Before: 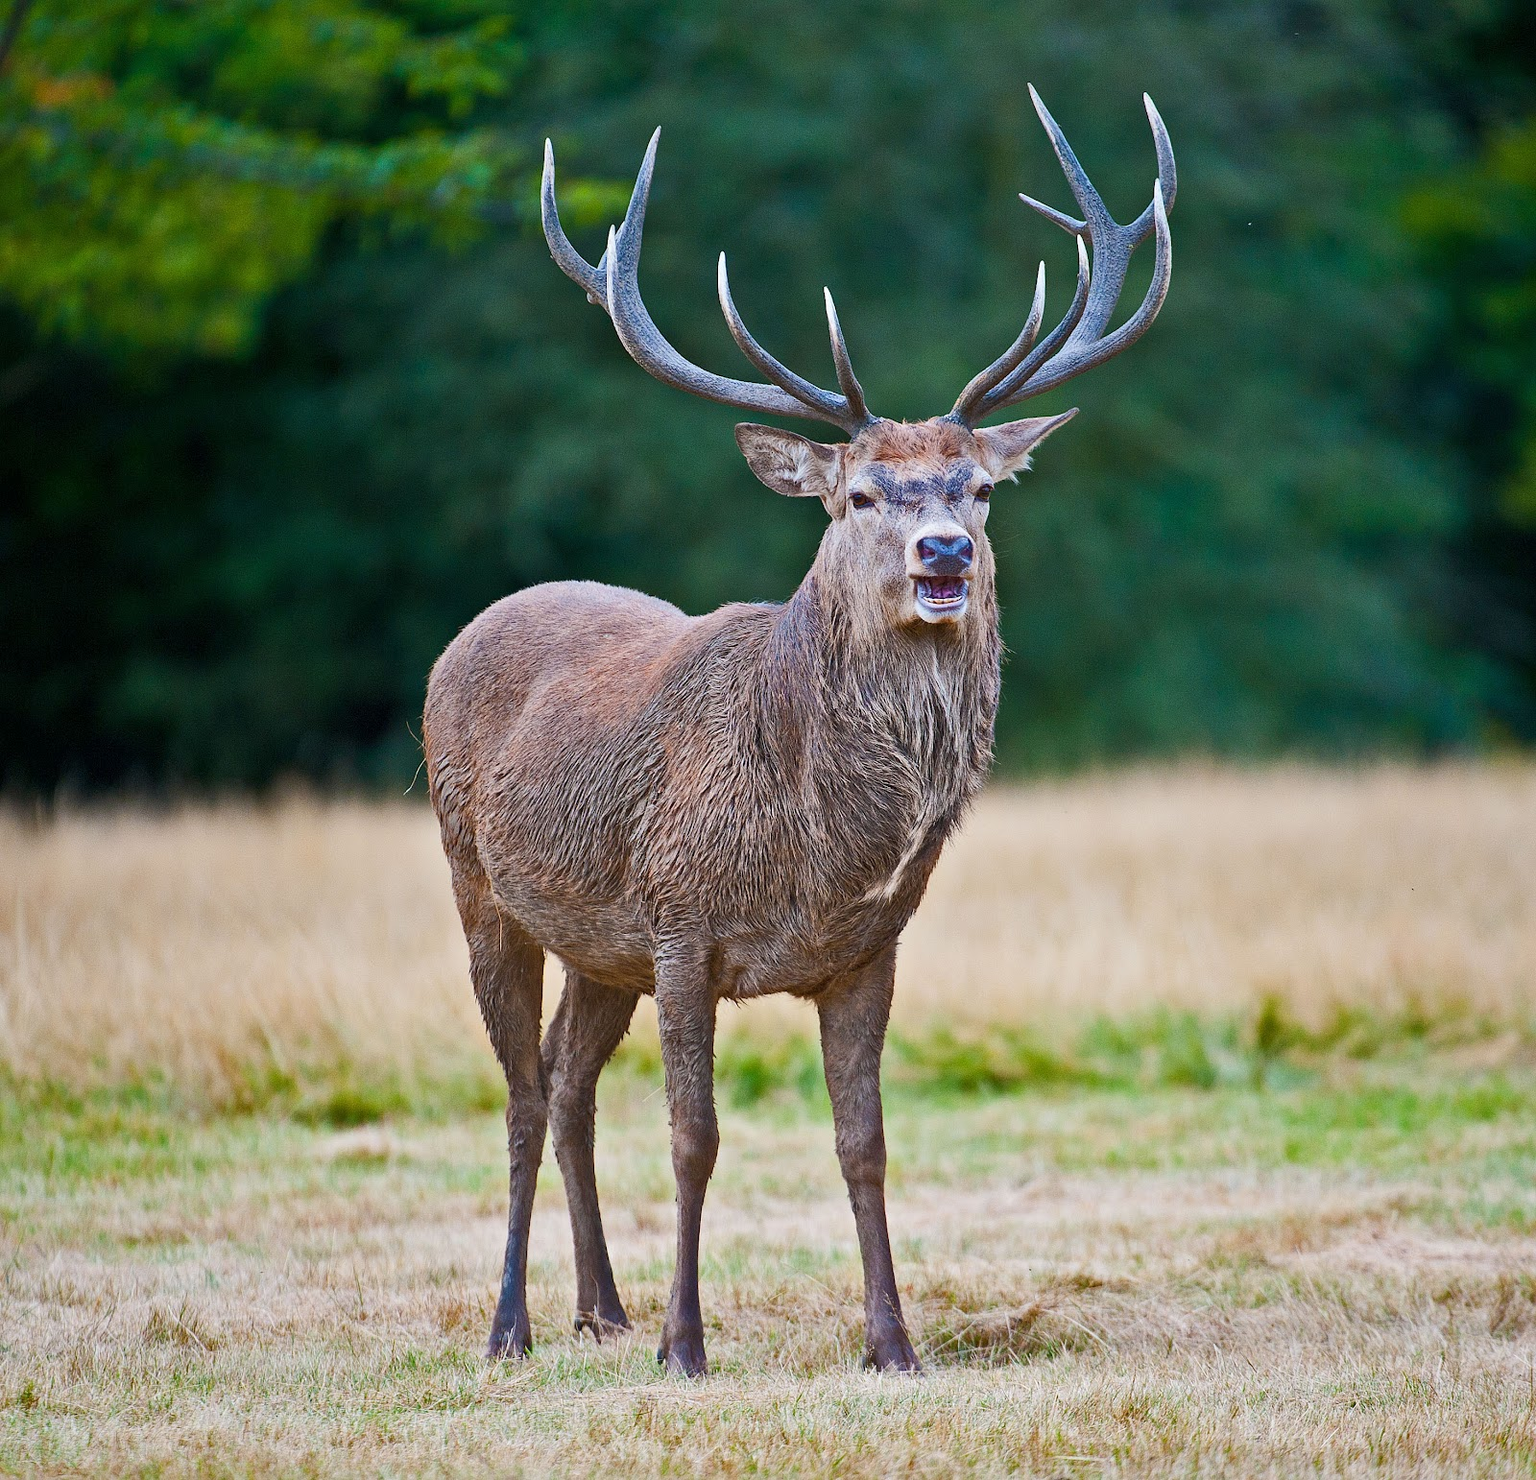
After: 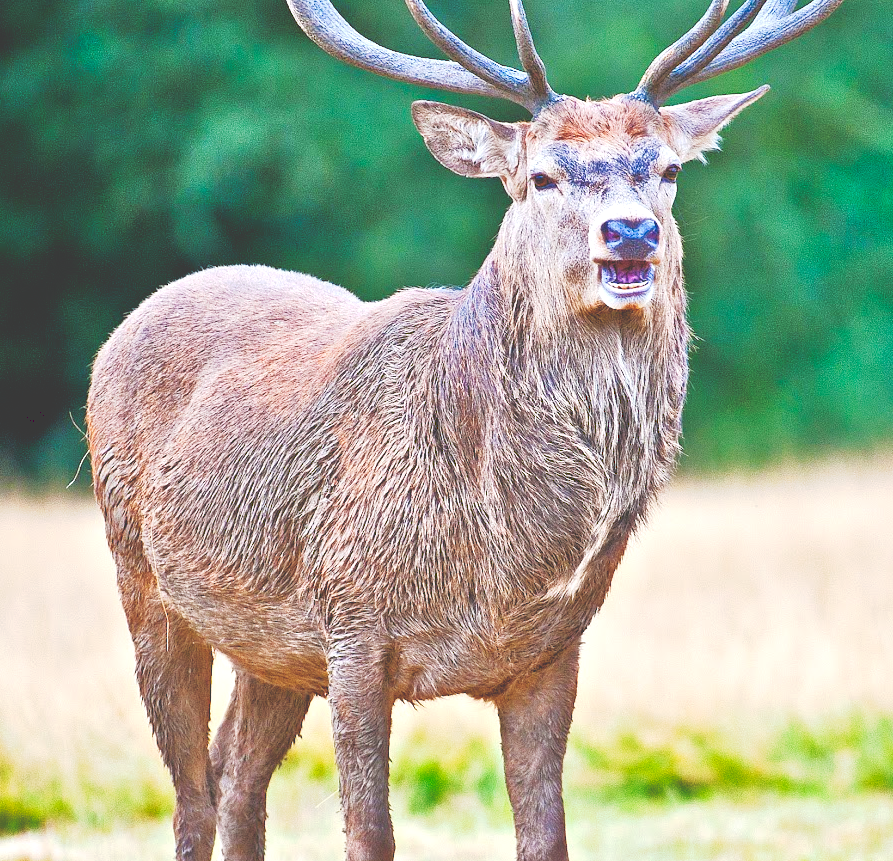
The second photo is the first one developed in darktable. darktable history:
tone curve: curves: ch0 [(0, 0) (0.003, 0.235) (0.011, 0.235) (0.025, 0.235) (0.044, 0.235) (0.069, 0.235) (0.1, 0.237) (0.136, 0.239) (0.177, 0.243) (0.224, 0.256) (0.277, 0.287) (0.335, 0.329) (0.399, 0.391) (0.468, 0.476) (0.543, 0.574) (0.623, 0.683) (0.709, 0.778) (0.801, 0.869) (0.898, 0.924) (1, 1)], preserve colors none
crop and rotate: left 22.13%, top 22.054%, right 22.026%, bottom 22.102%
exposure: exposure 0.6 EV, compensate highlight preservation false
tone equalizer: -7 EV 0.15 EV, -6 EV 0.6 EV, -5 EV 1.15 EV, -4 EV 1.33 EV, -3 EV 1.15 EV, -2 EV 0.6 EV, -1 EV 0.15 EV, mask exposure compensation -0.5 EV
